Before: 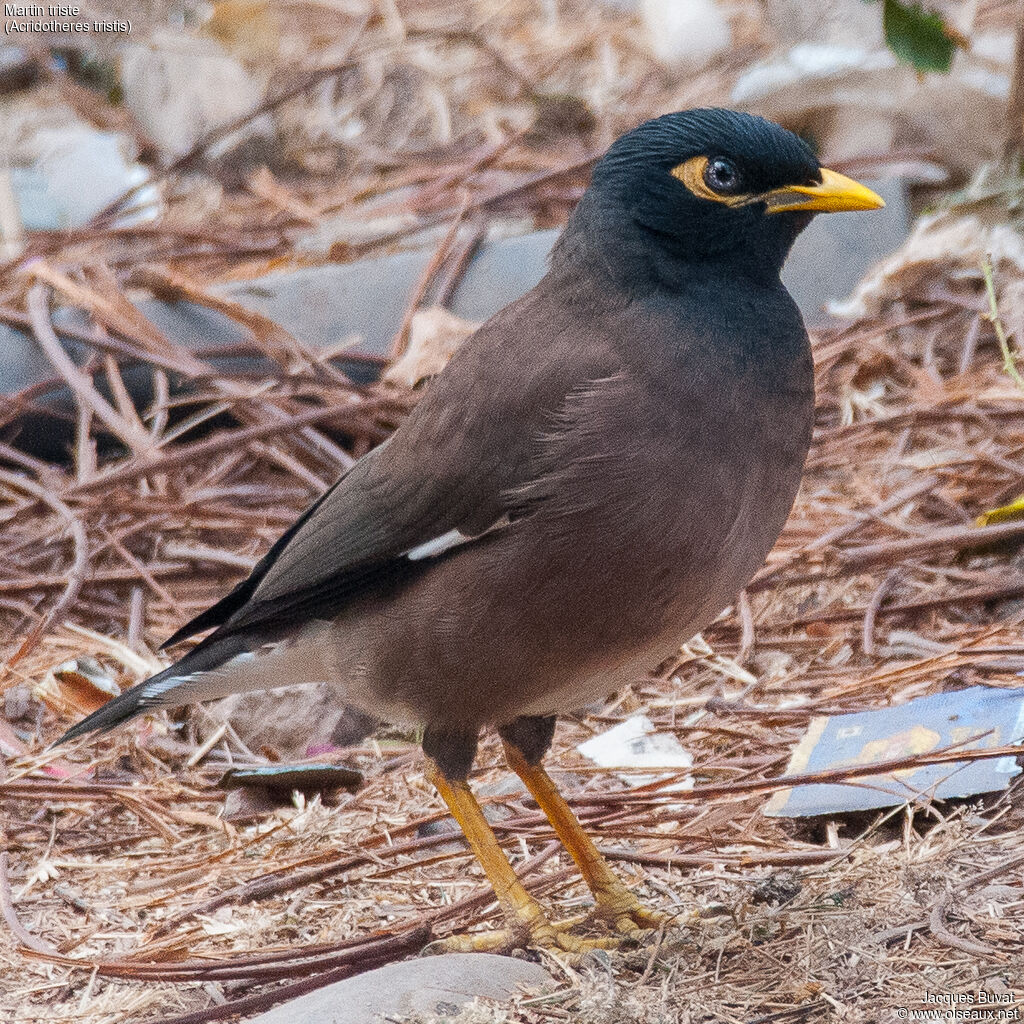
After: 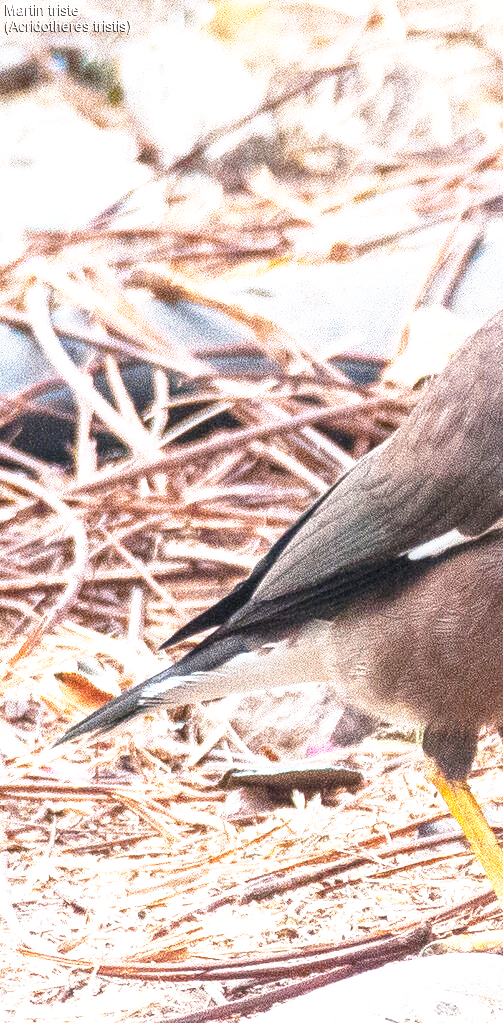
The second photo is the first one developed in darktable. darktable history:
local contrast: on, module defaults
crop and rotate: left 0.009%, top 0%, right 50.86%
shadows and highlights: radius 126.75, shadows 21.12, highlights -21.9, low approximation 0.01
base curve: curves: ch0 [(0, 0) (0.557, 0.834) (1, 1)], preserve colors none
exposure: black level correction -0.002, exposure 1.109 EV, compensate highlight preservation false
